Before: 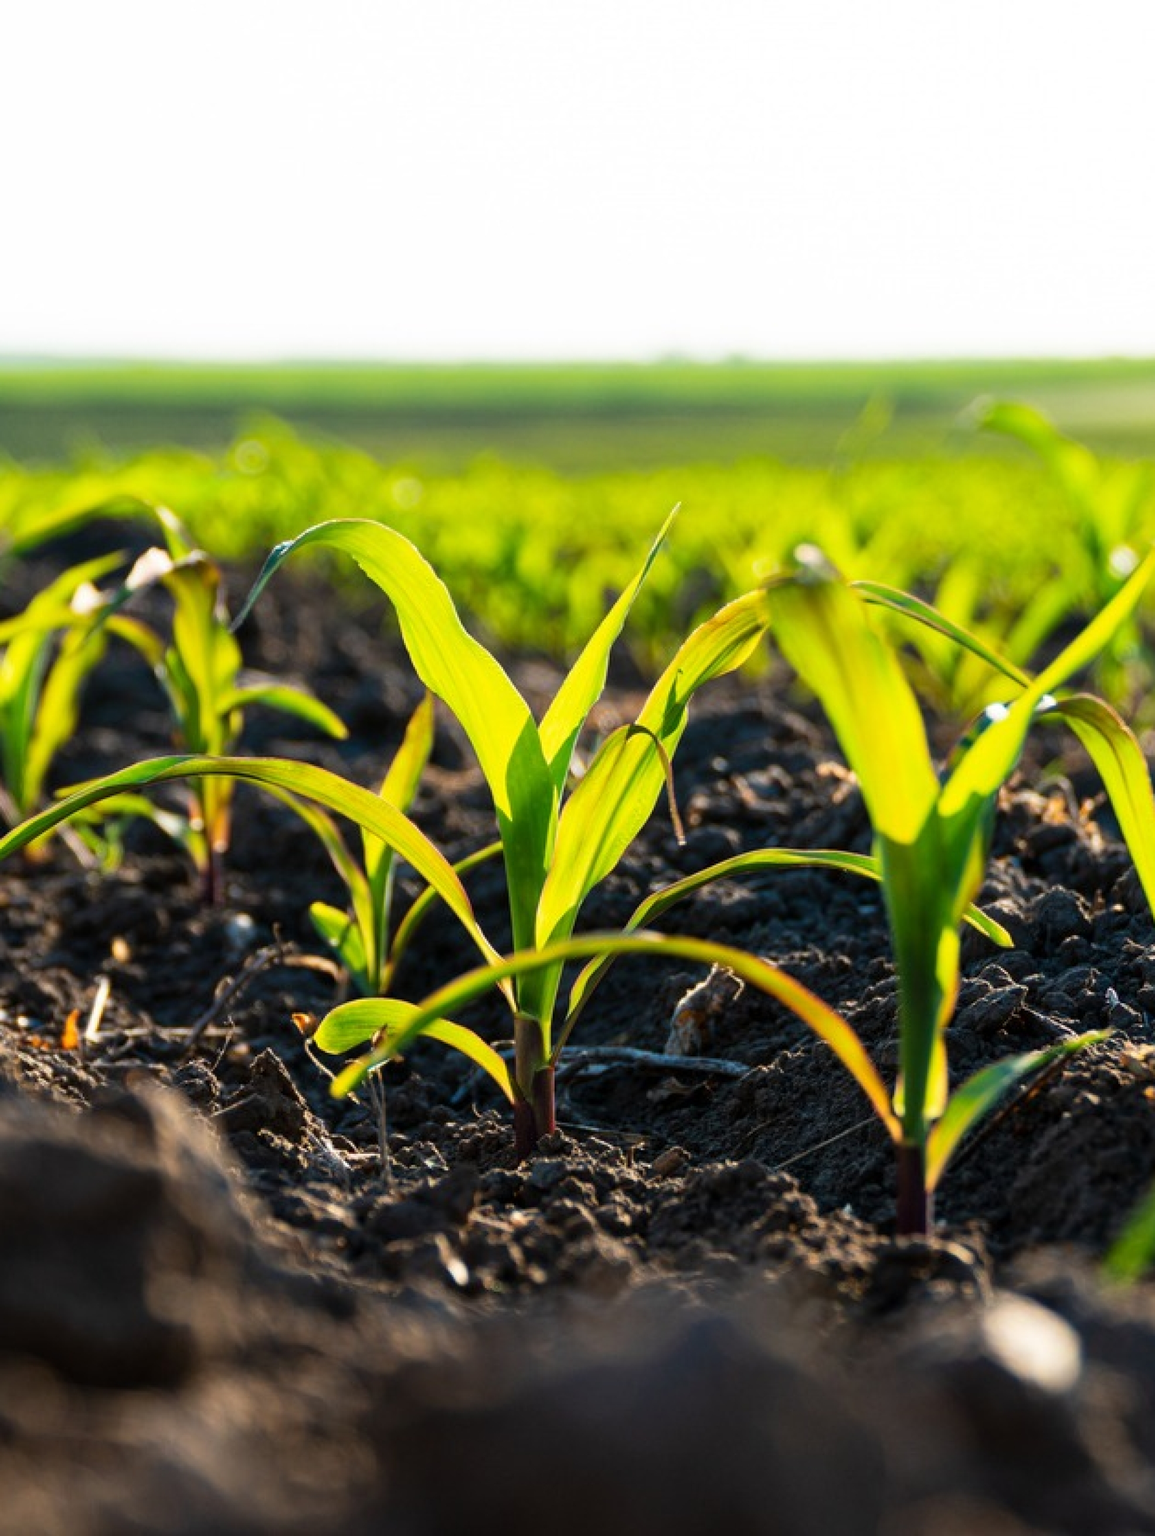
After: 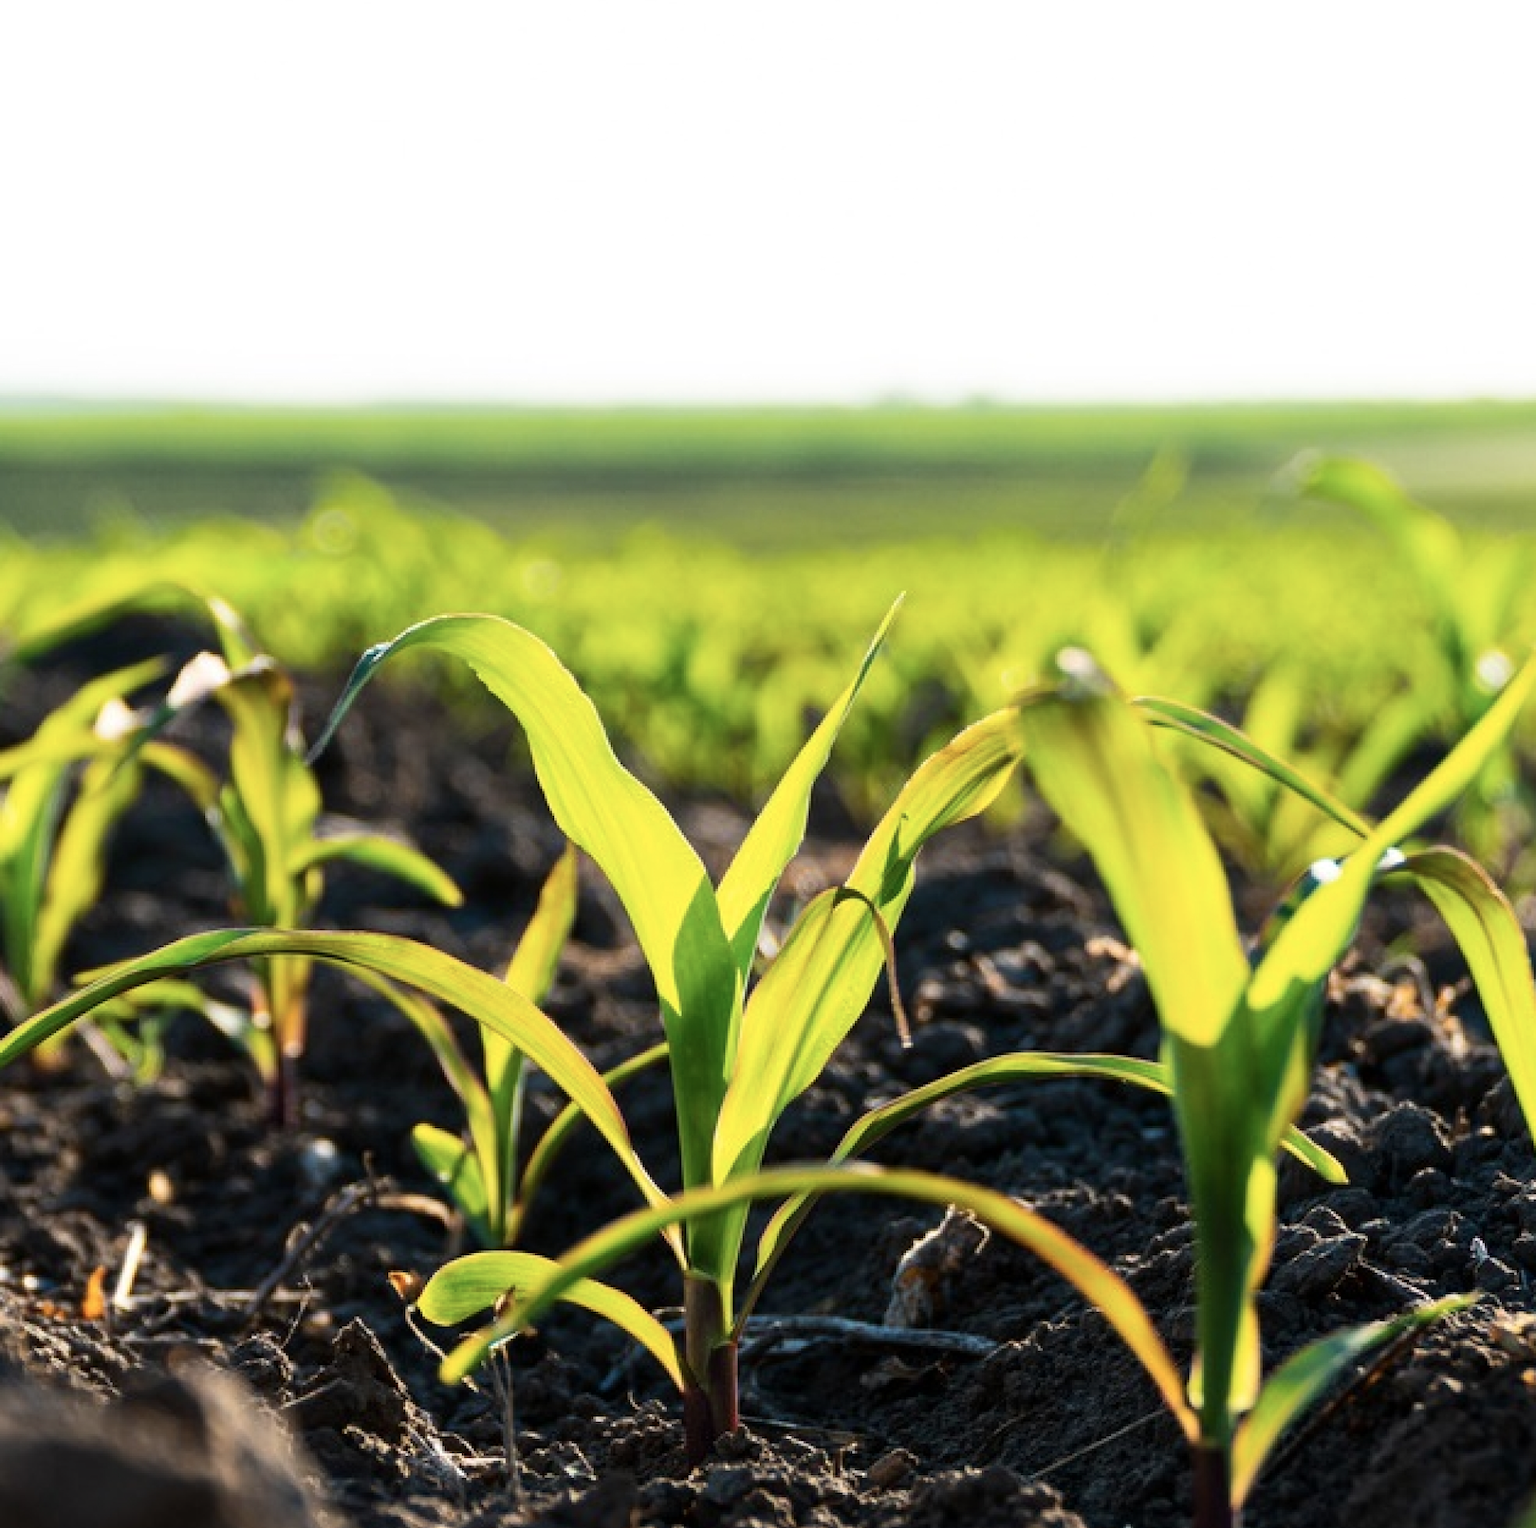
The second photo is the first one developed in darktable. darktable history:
crop: top 3.748%, bottom 21.438%
tone equalizer: edges refinement/feathering 500, mask exposure compensation -1.57 EV, preserve details no
contrast brightness saturation: contrast 0.108, saturation -0.168
exposure: compensate highlight preservation false
